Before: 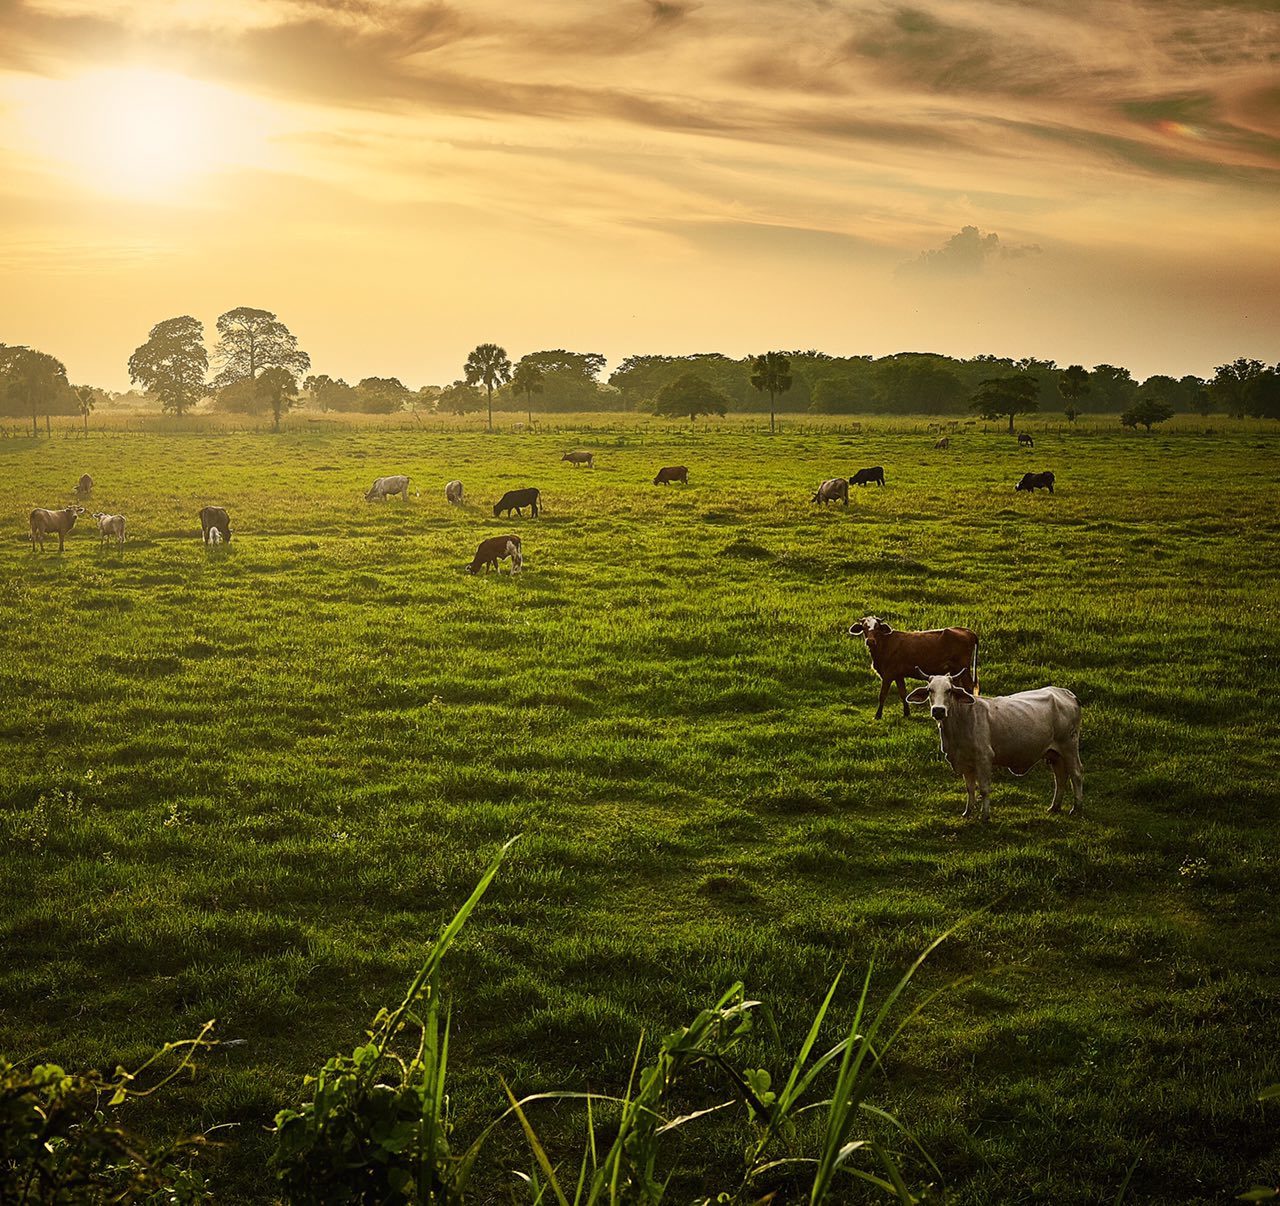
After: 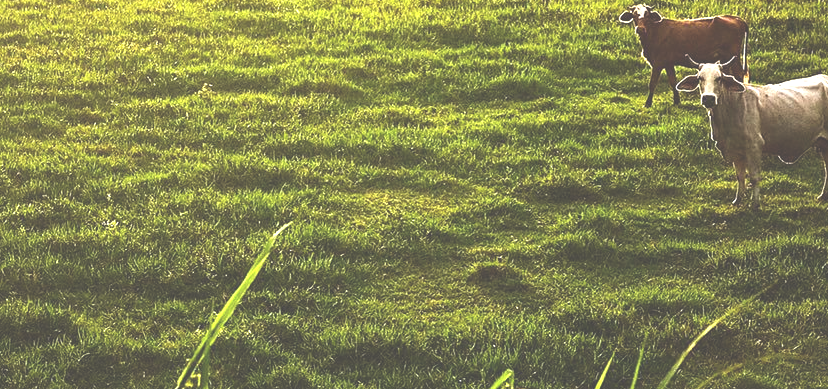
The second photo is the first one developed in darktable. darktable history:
exposure: black level correction -0.024, exposure 1.396 EV, compensate highlight preservation false
crop: left 18.013%, top 50.792%, right 17.255%, bottom 16.929%
